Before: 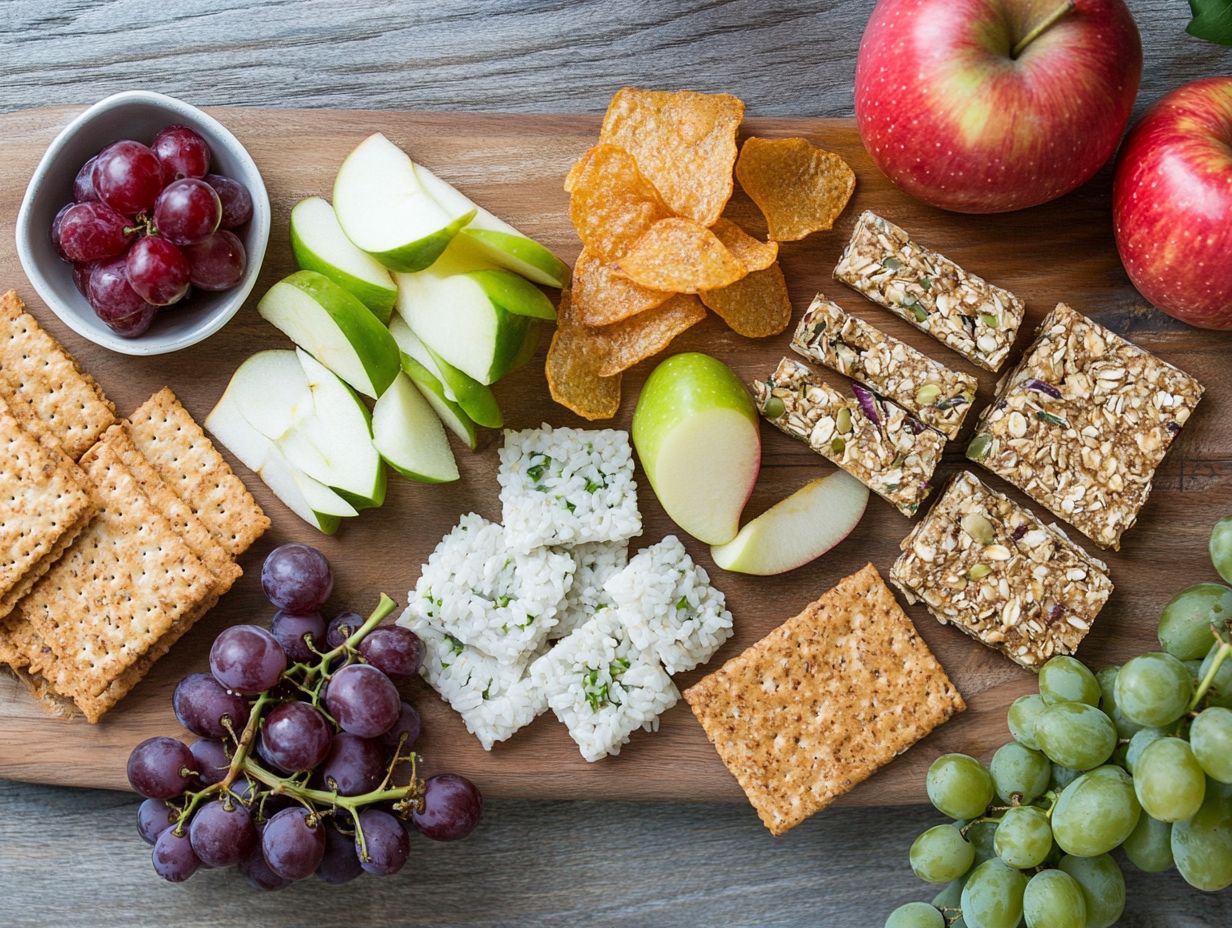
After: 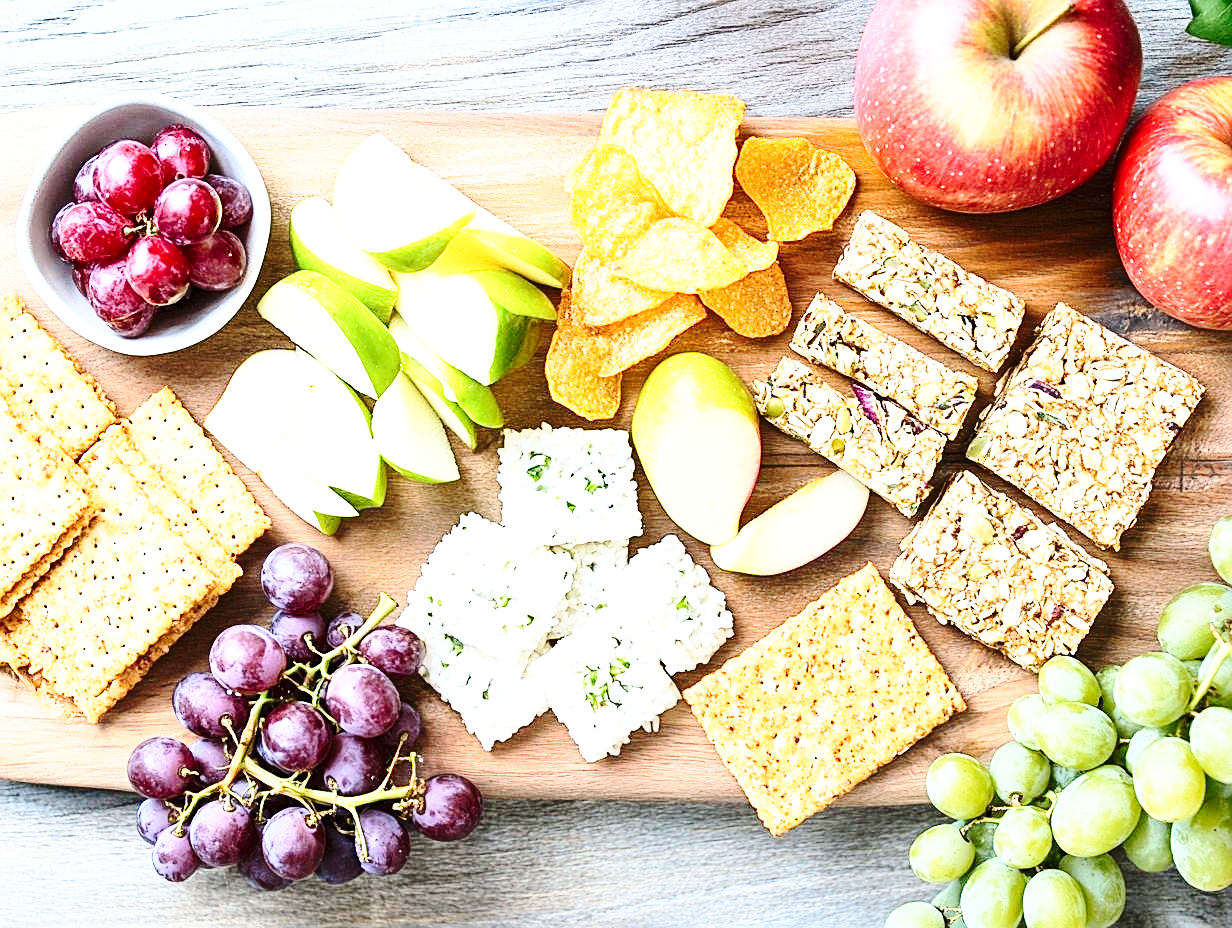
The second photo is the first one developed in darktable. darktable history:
exposure: black level correction 0, exposure 1.106 EV, compensate exposure bias true, compensate highlight preservation false
contrast brightness saturation: contrast 0.239, brightness 0.086
sharpen: amount 0.499
base curve: curves: ch0 [(0, 0) (0.028, 0.03) (0.121, 0.232) (0.46, 0.748) (0.859, 0.968) (1, 1)], preserve colors none
